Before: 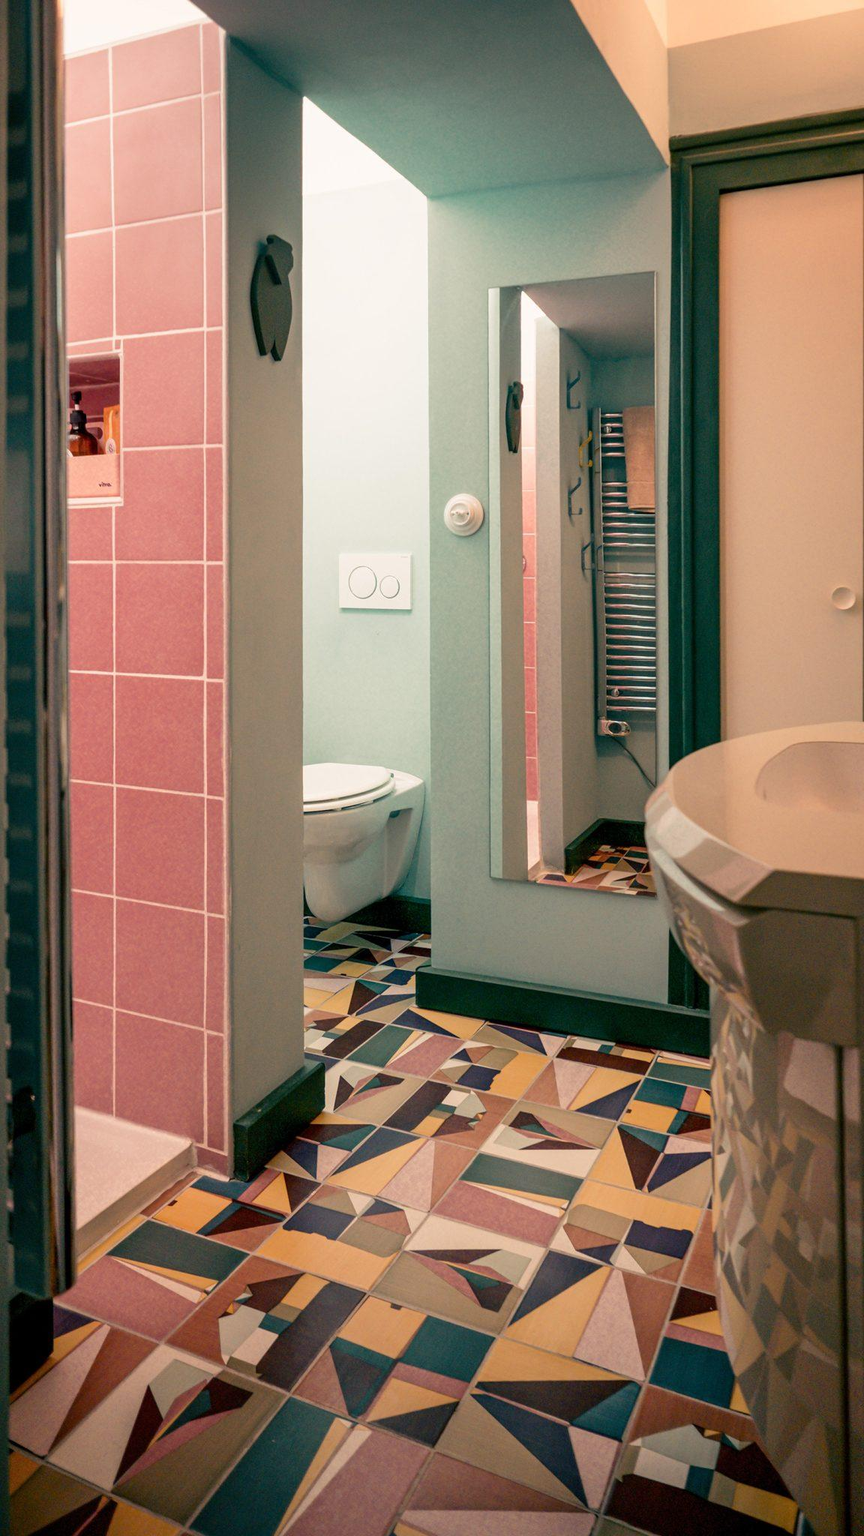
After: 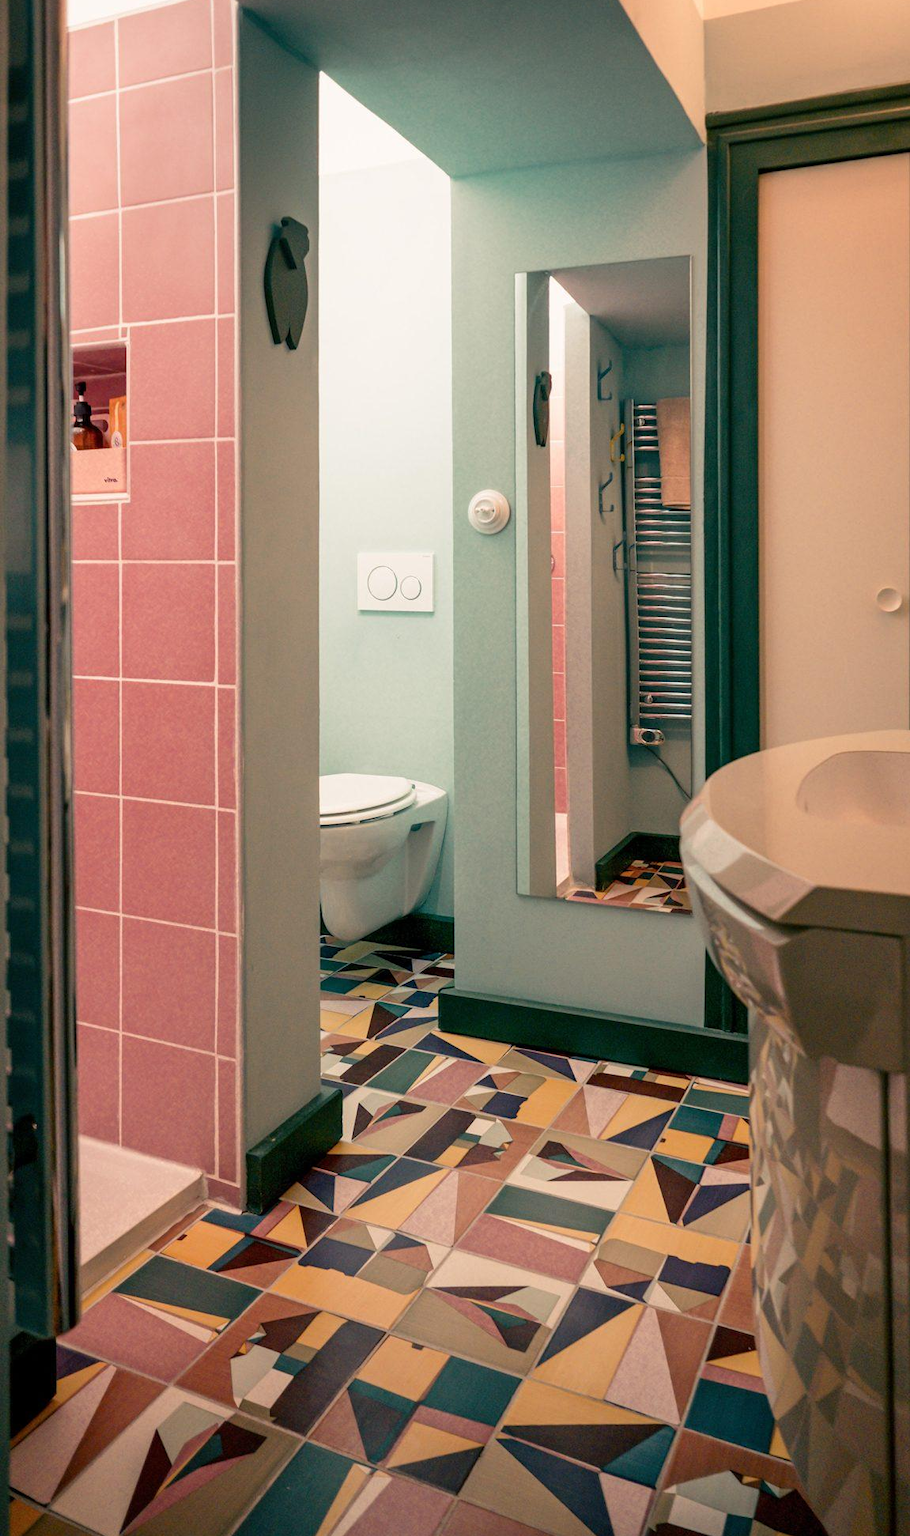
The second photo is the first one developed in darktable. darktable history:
crop and rotate: top 1.938%, bottom 3.173%
